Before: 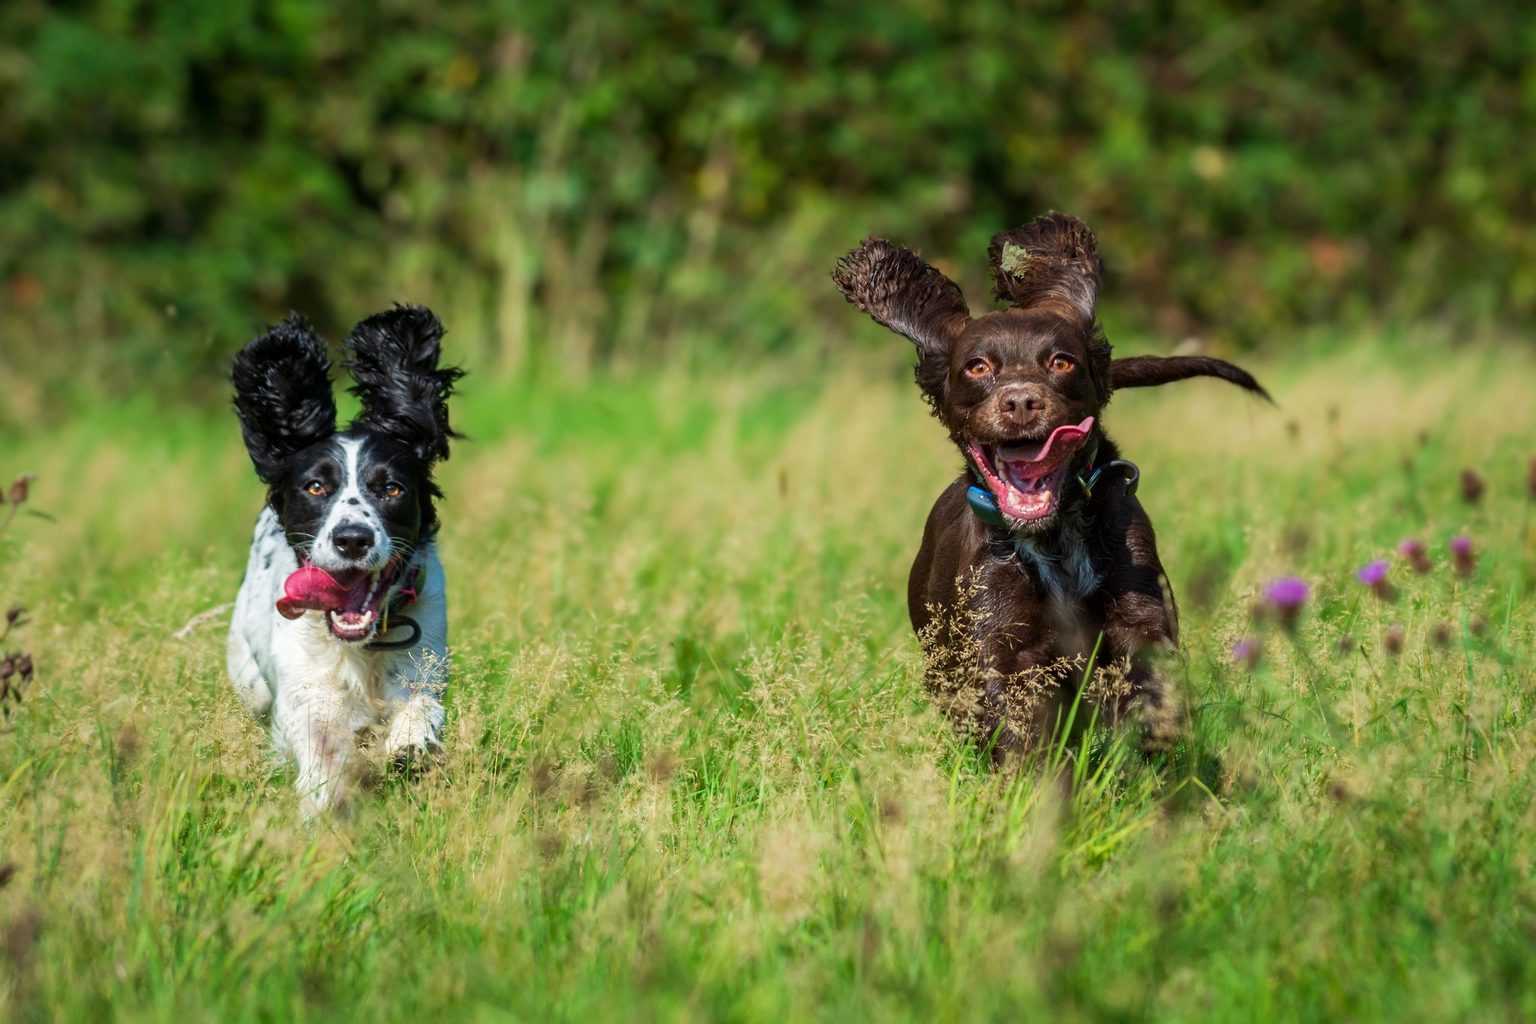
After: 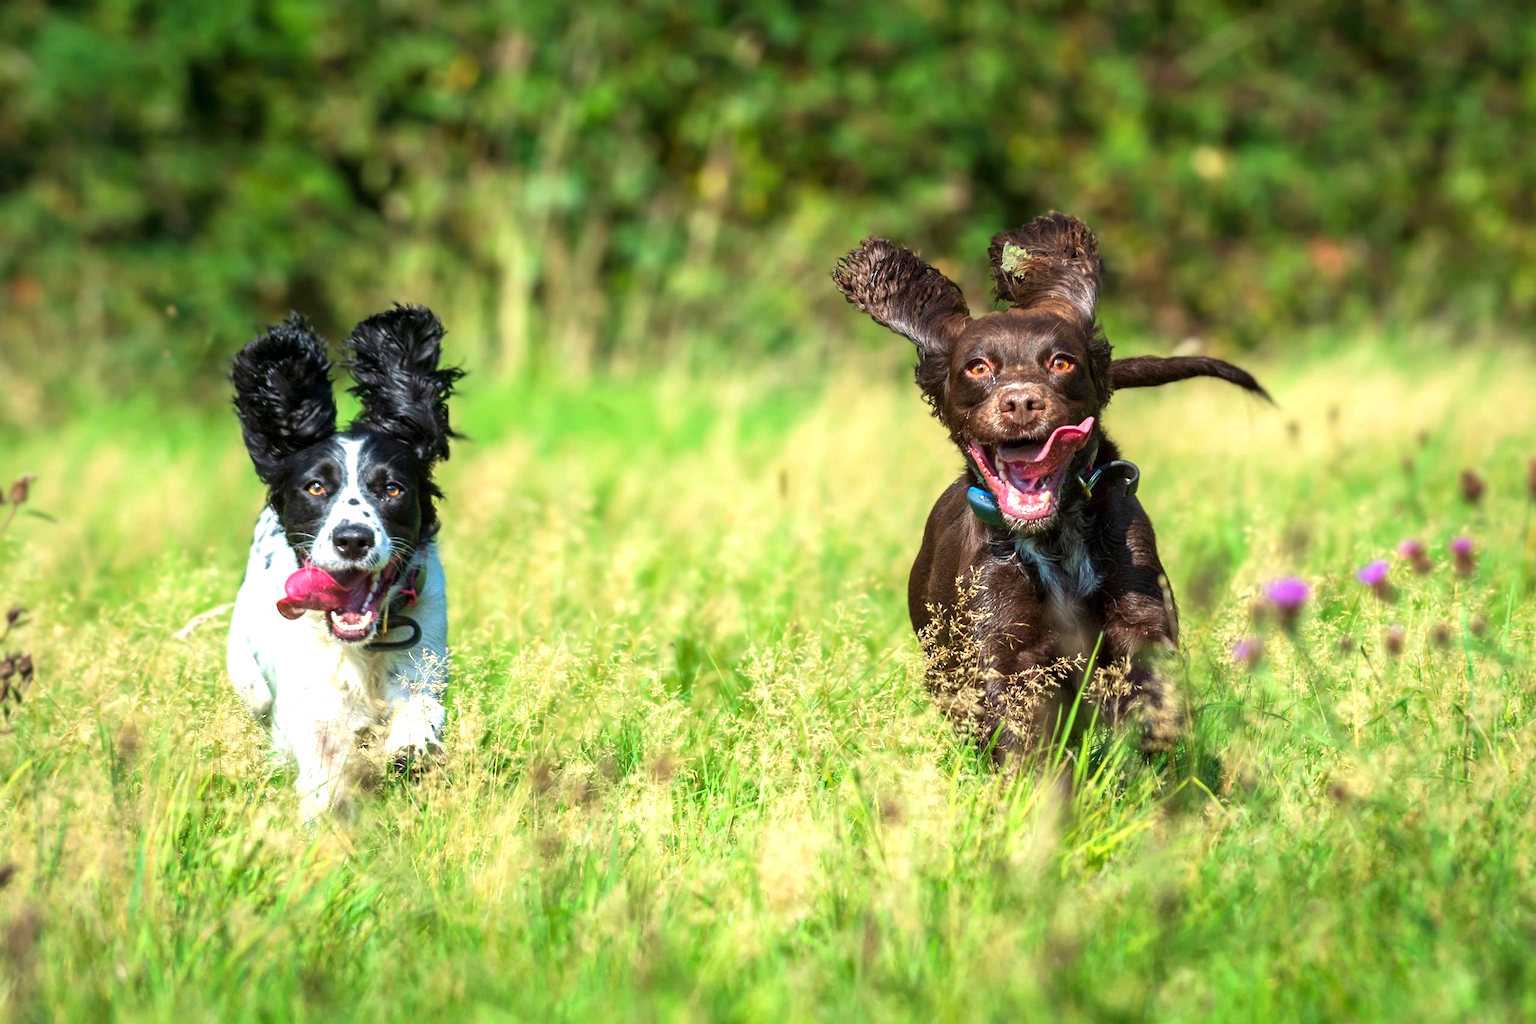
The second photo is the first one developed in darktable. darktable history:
exposure: exposure 0.919 EV, compensate highlight preservation false
